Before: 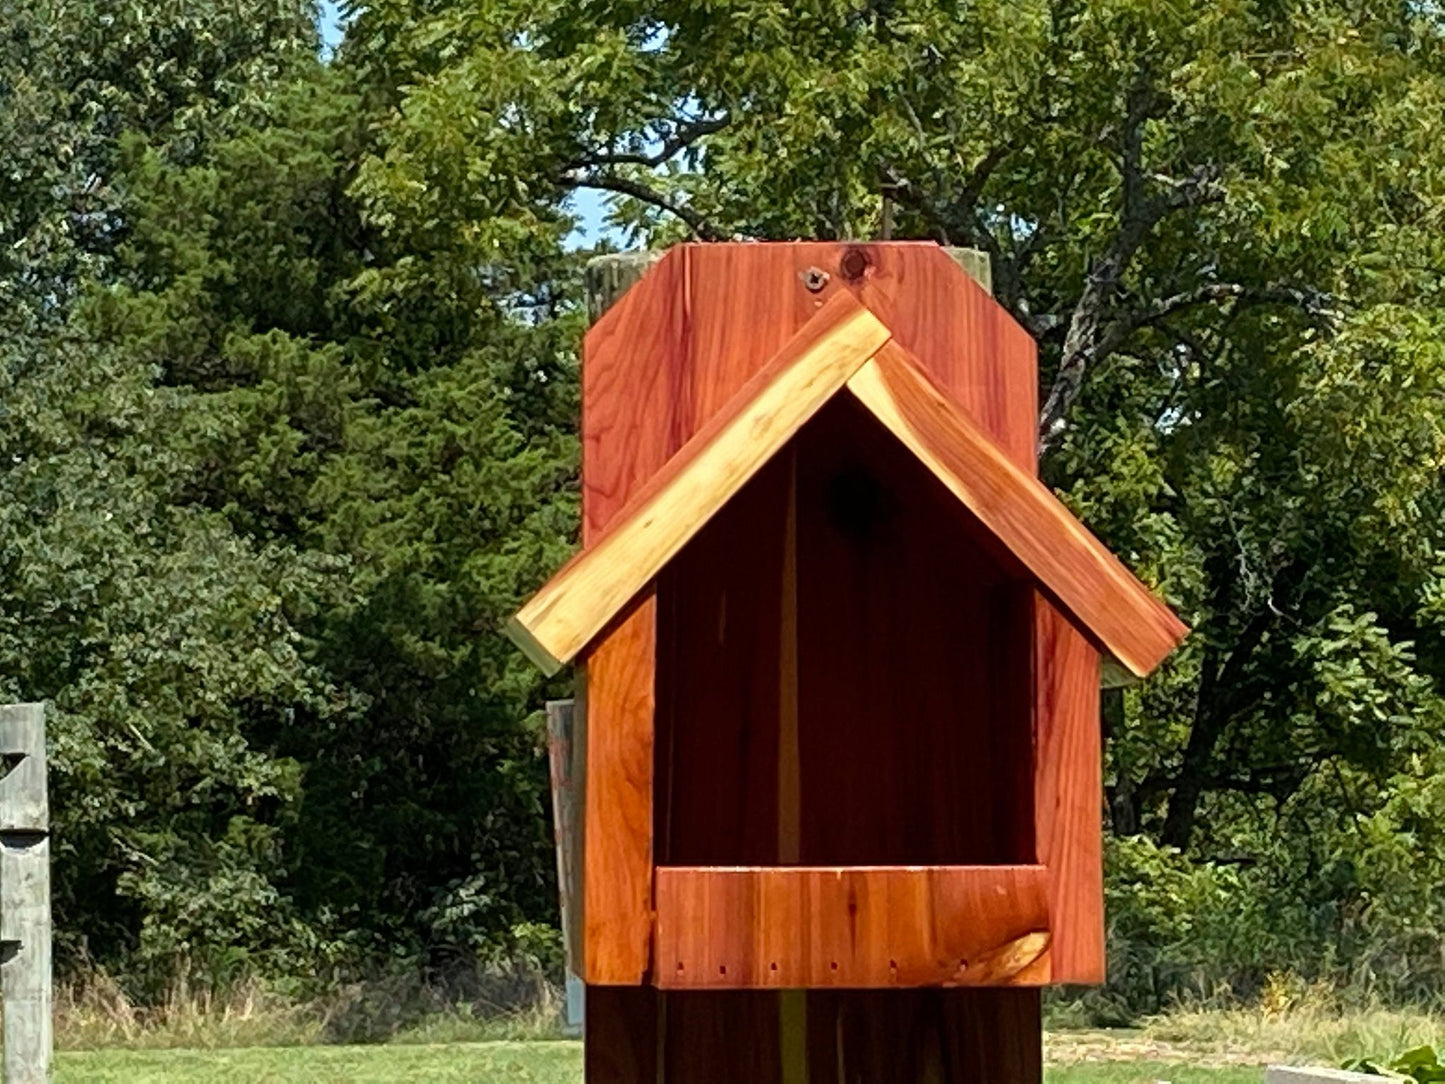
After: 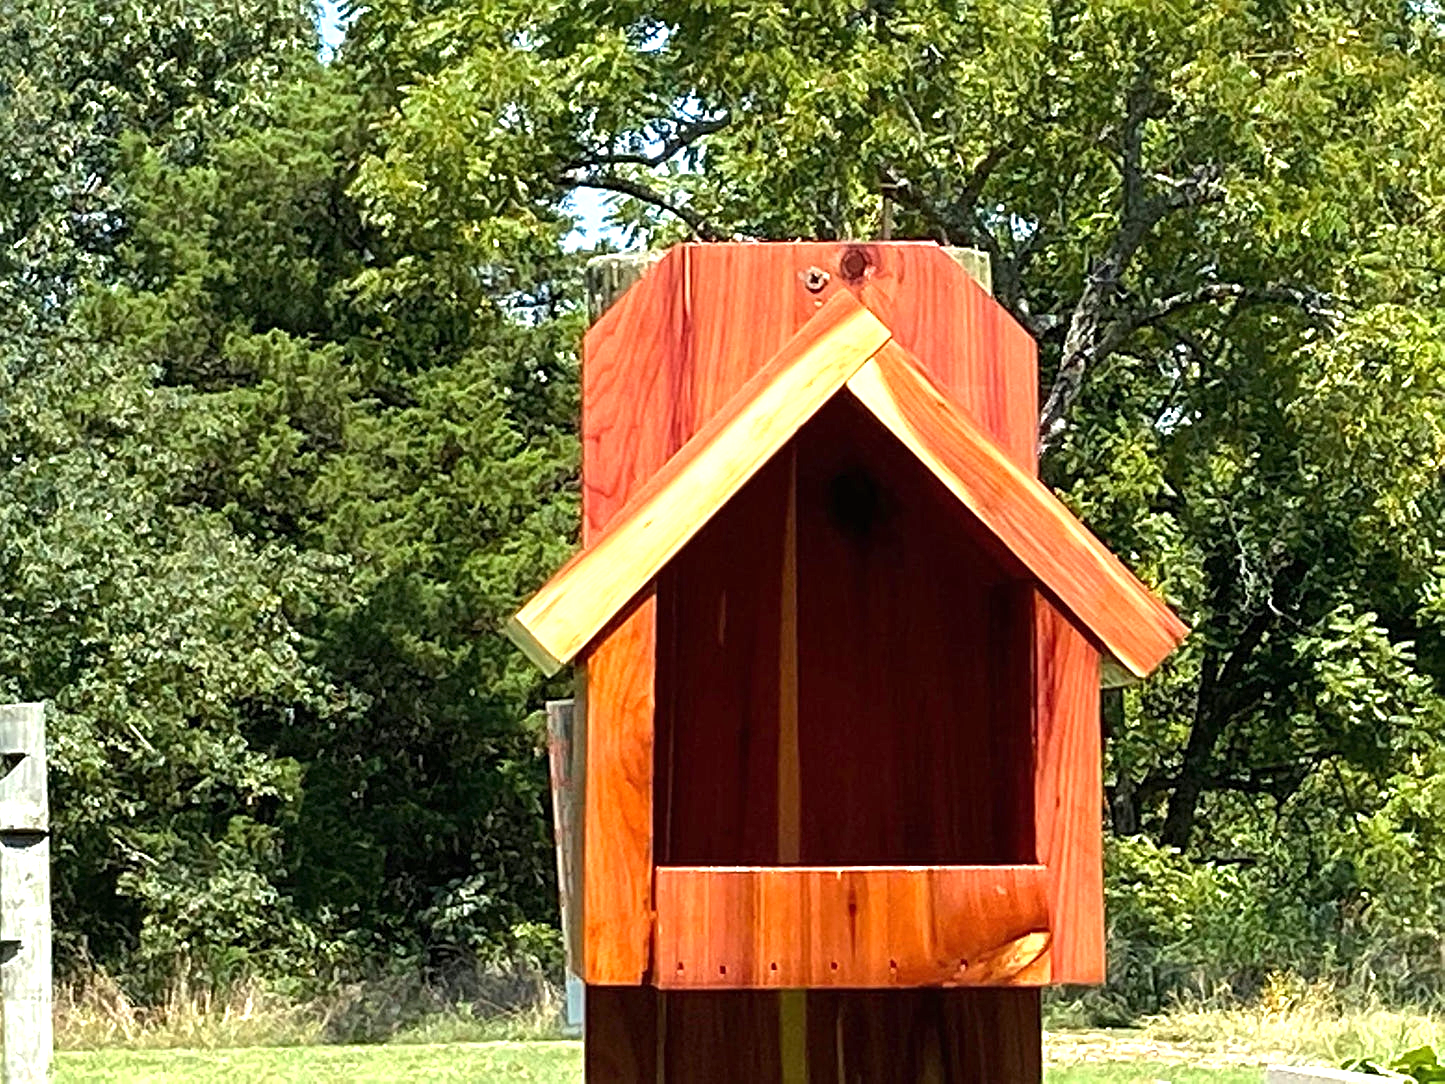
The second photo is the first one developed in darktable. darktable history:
exposure: black level correction 0, exposure 1 EV, compensate exposure bias true, compensate highlight preservation false
sharpen: on, module defaults
